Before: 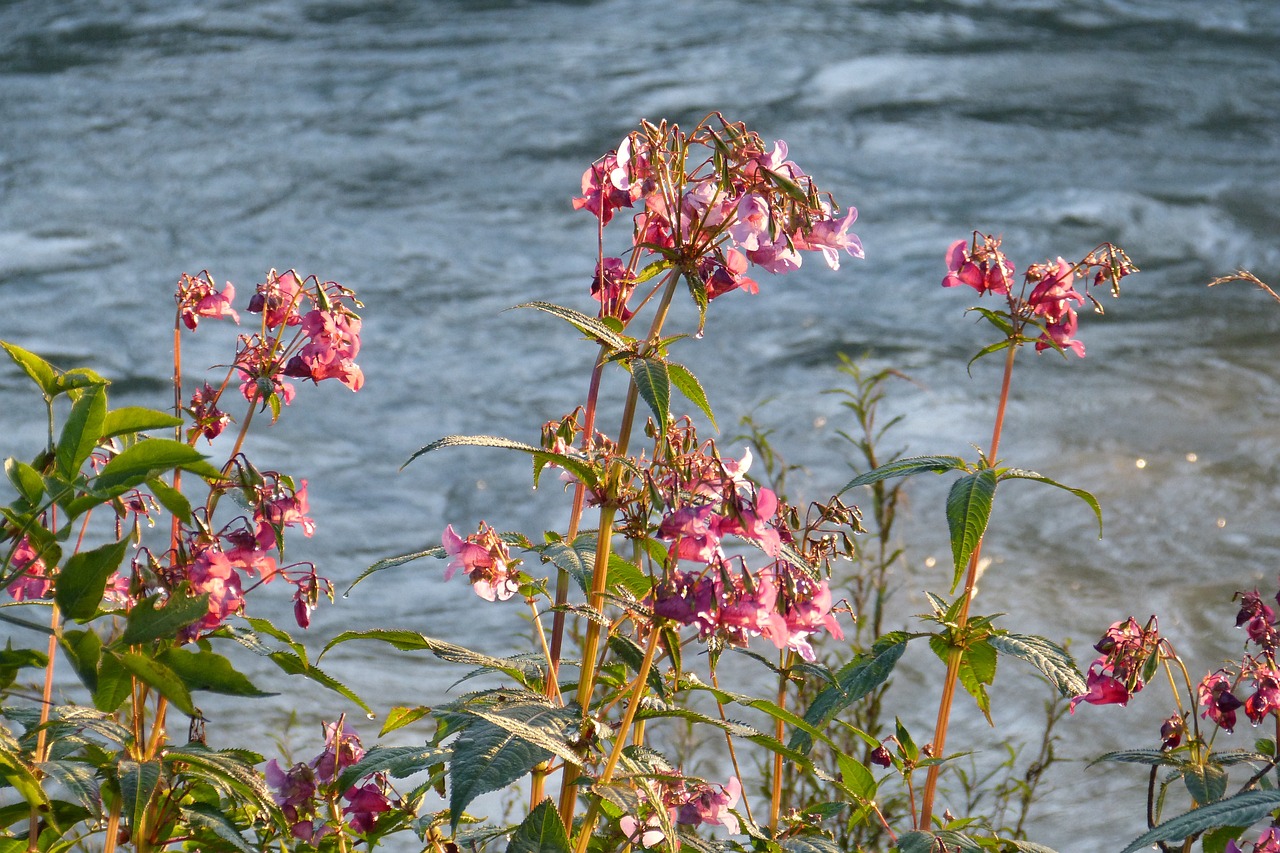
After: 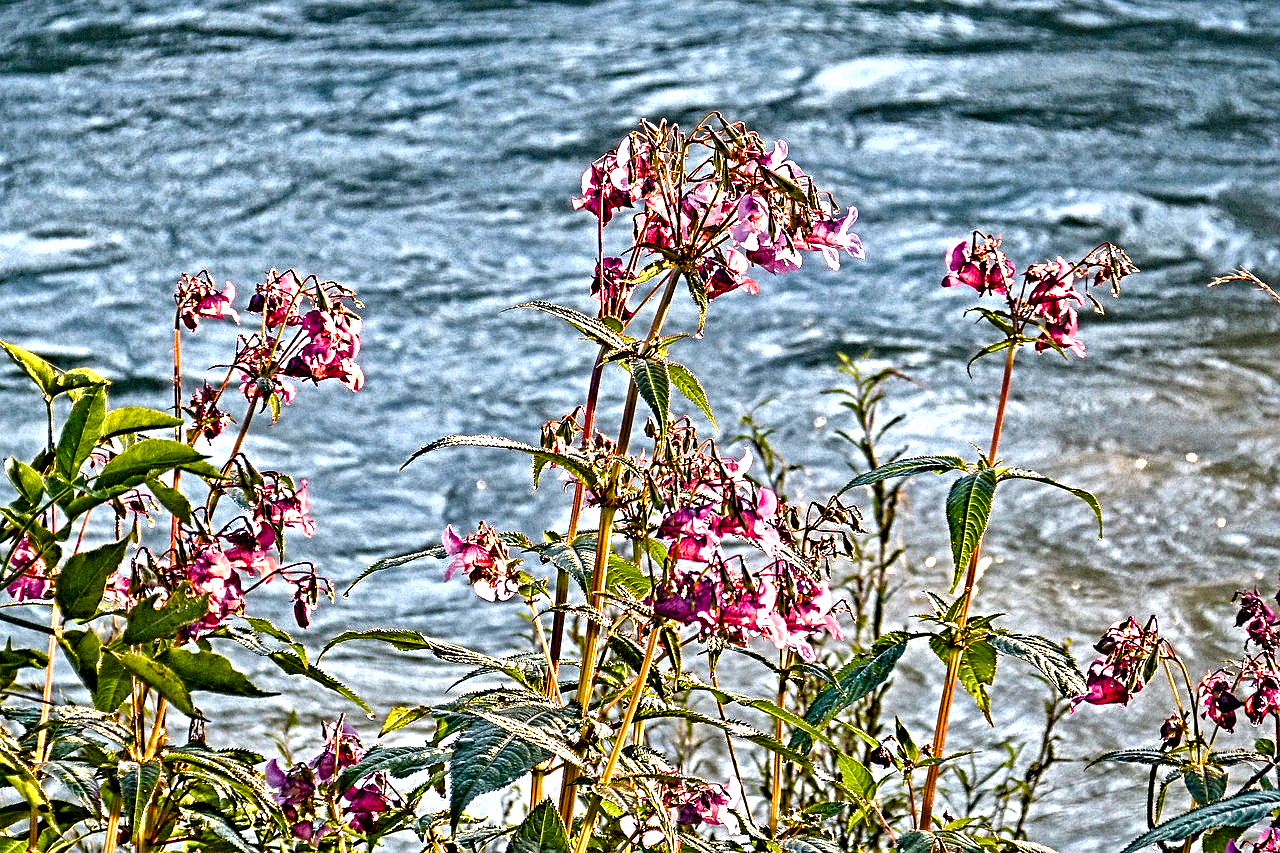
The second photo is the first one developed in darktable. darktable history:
local contrast: mode bilateral grid, contrast 20, coarseness 50, detail 149%, midtone range 0.2
color balance rgb: perceptual saturation grading › global saturation 20%, perceptual saturation grading › highlights -25.873%, perceptual saturation grading › shadows 50.054%, perceptual brilliance grading › global brilliance 17.733%, global vibrance 15.309%
contrast equalizer: octaves 7, y [[0.406, 0.494, 0.589, 0.753, 0.877, 0.999], [0.5 ×6], [0.5 ×6], [0 ×6], [0 ×6]]
